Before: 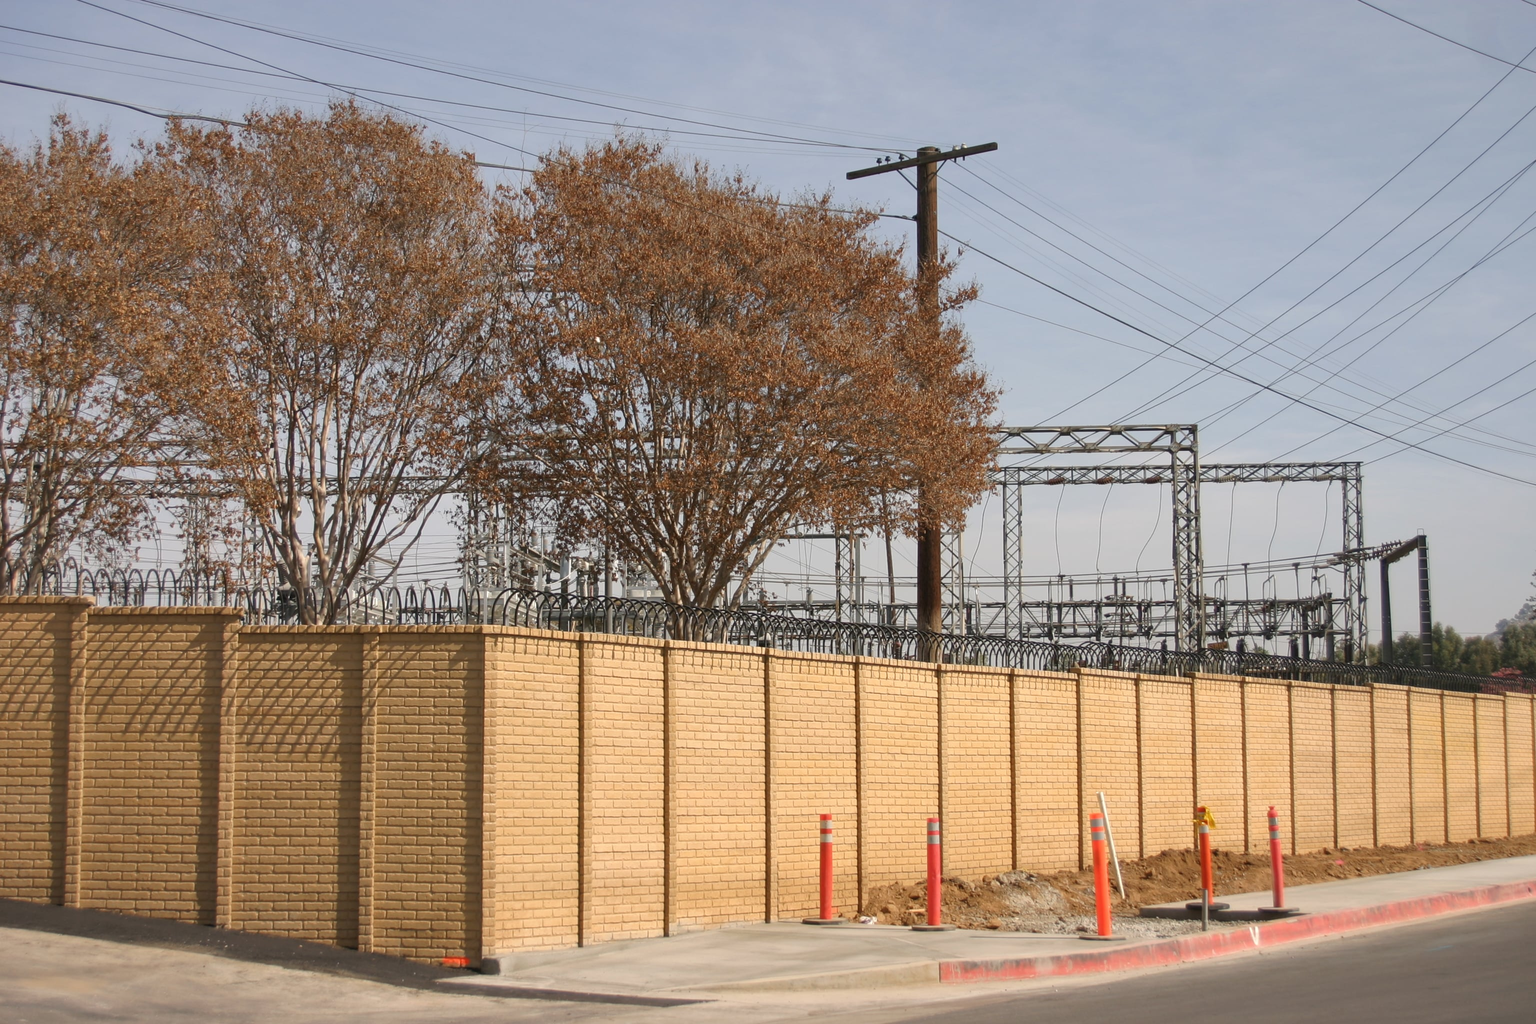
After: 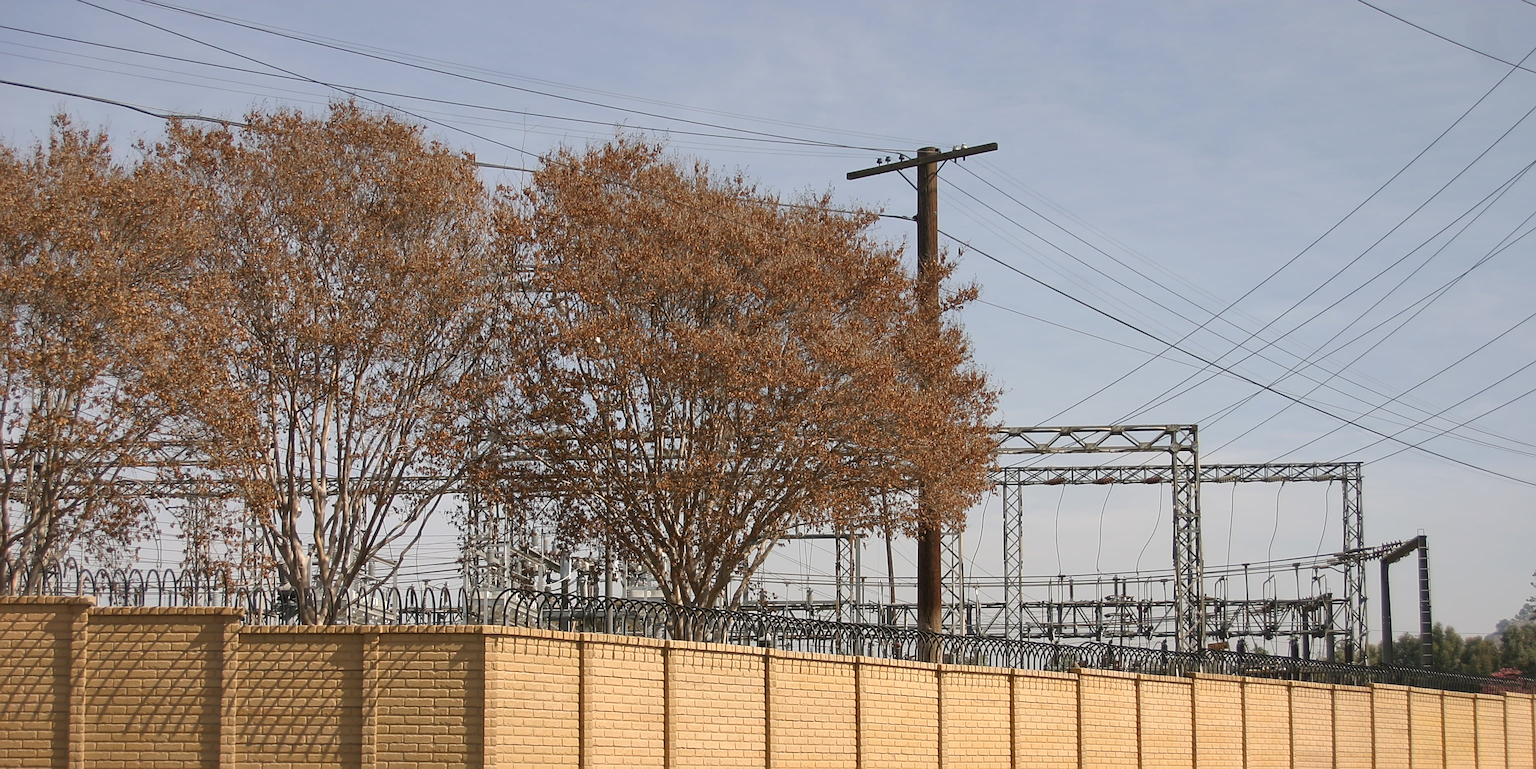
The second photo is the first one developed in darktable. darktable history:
sharpen: on, module defaults
crop: bottom 24.848%
